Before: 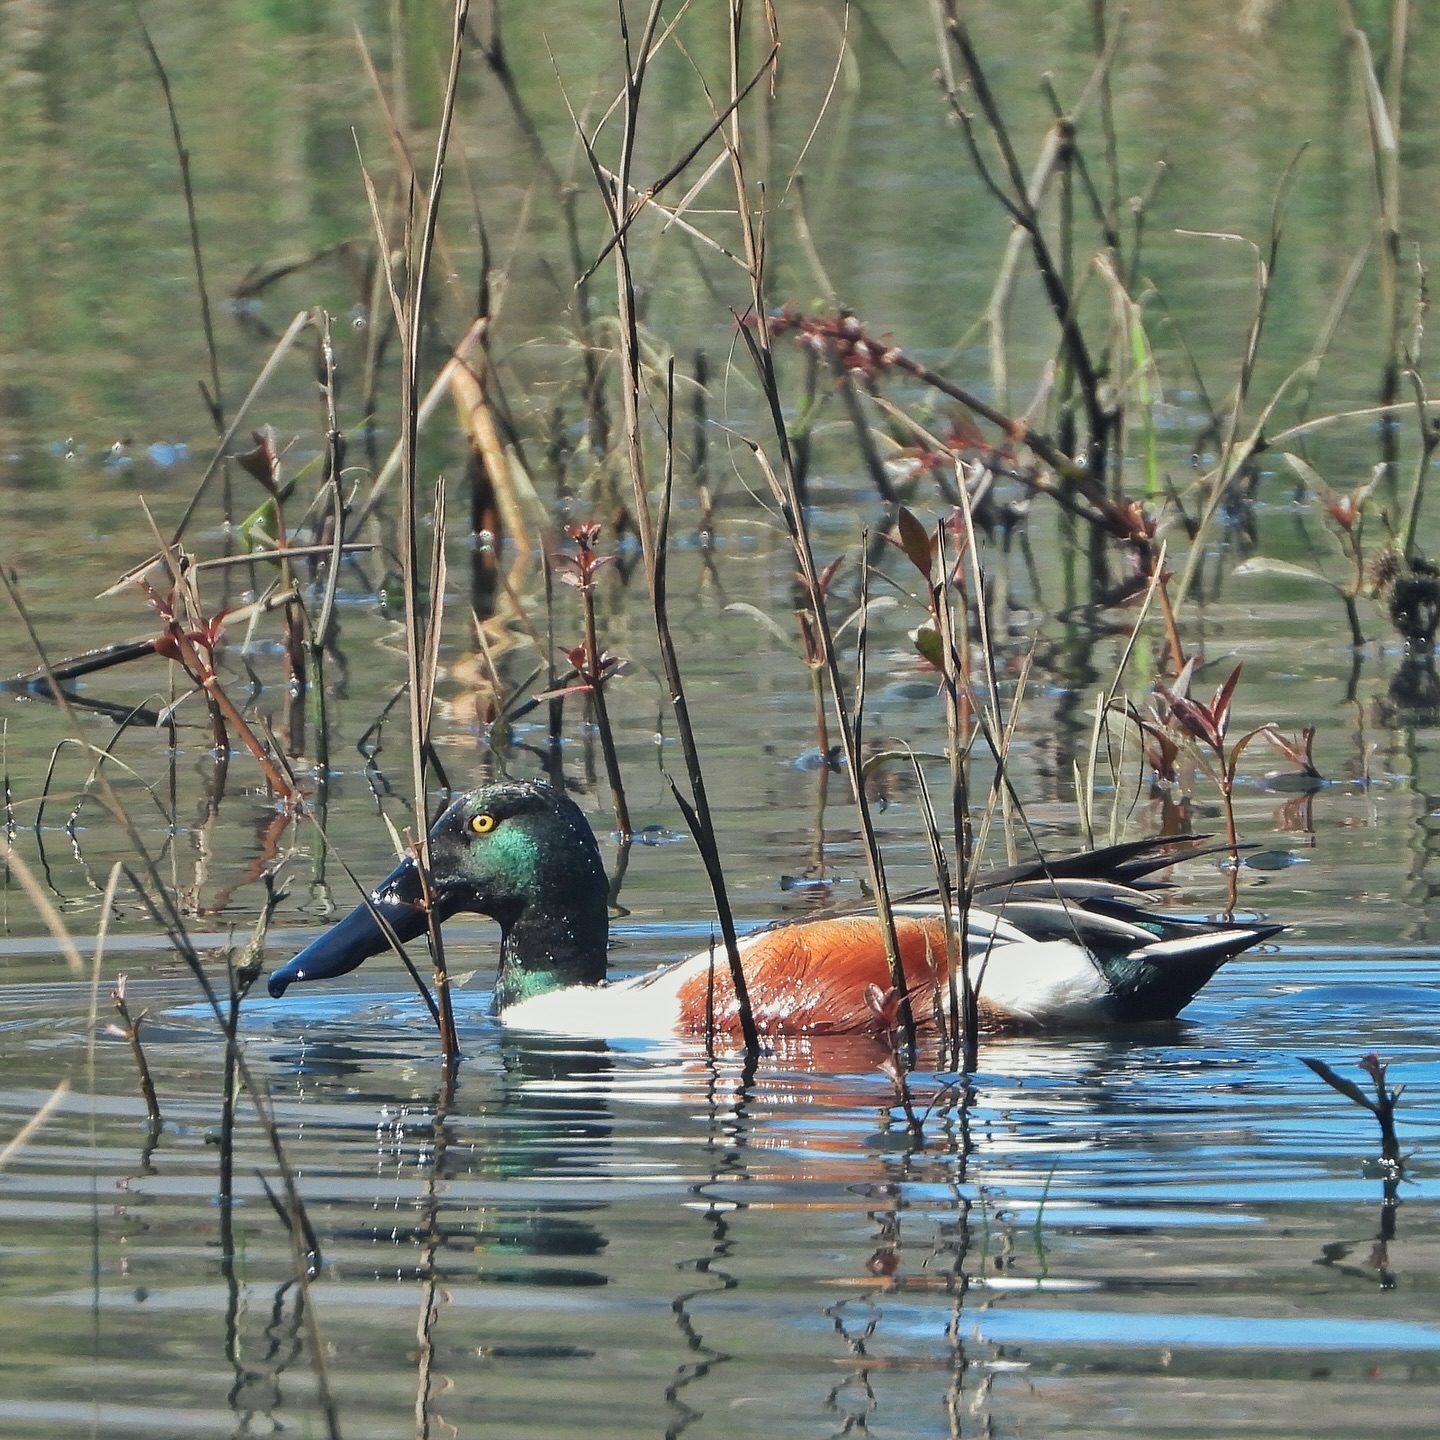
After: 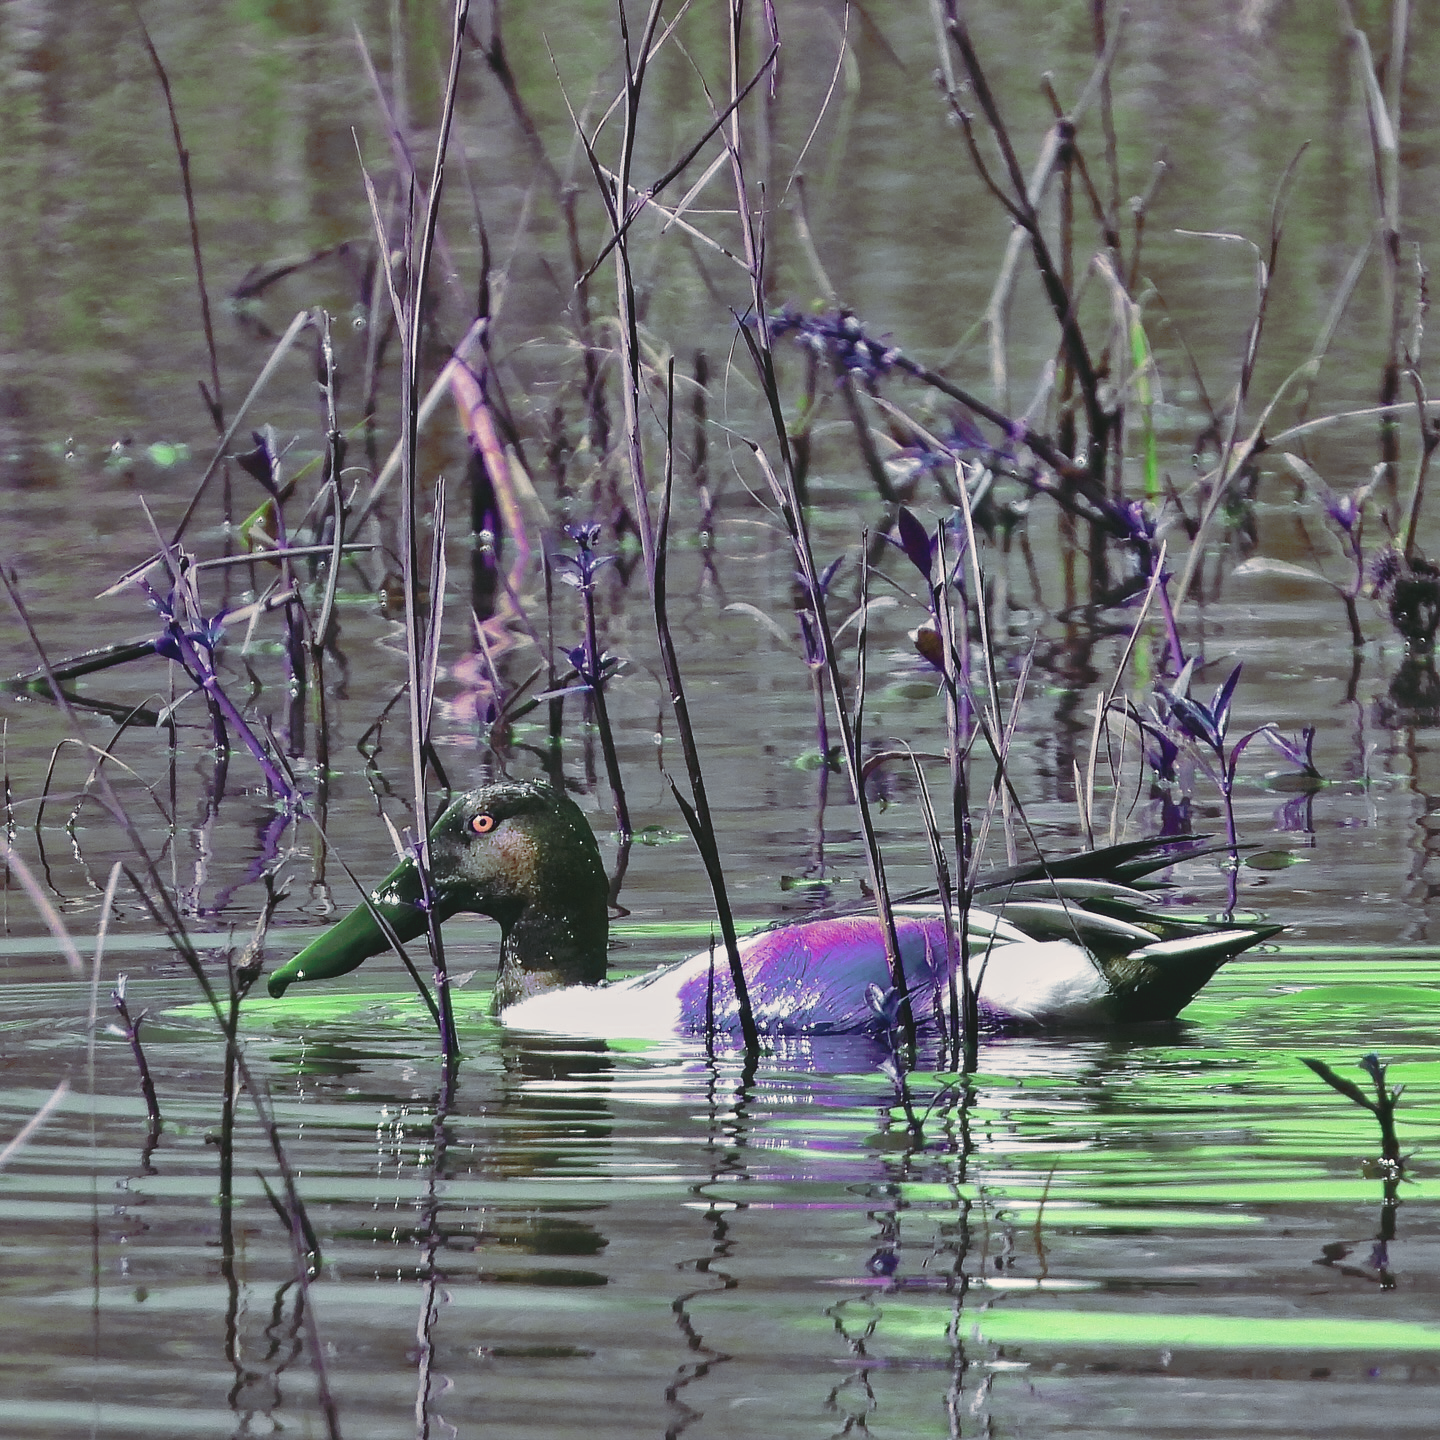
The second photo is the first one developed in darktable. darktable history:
tone curve: curves: ch0 [(0, 0) (0.003, 0.026) (0.011, 0.024) (0.025, 0.022) (0.044, 0.031) (0.069, 0.067) (0.1, 0.094) (0.136, 0.102) (0.177, 0.14) (0.224, 0.189) (0.277, 0.238) (0.335, 0.325) (0.399, 0.379) (0.468, 0.453) (0.543, 0.528) (0.623, 0.609) (0.709, 0.695) (0.801, 0.793) (0.898, 0.898) (1, 1)], preserve colors none
color look up table: target L [87.08, 84.26, 57.29, 77.81, 62.37, 34.13, 79.53, 58.73, 64.85, 36.8, 62.18, 56.64, 45.62, 13.72, 40.86, 20.88, 17.16, 58.46, 58.48, 55.69, 43.98, 70.49, 44.74, 62.82, 73.58, 57.41, 30.63, 48.35, 38.49, 13.53, 87.28, 81.97, 83.4, 62.56, 70.5, 89.43, 62.49, 52.34, 43.87, 70.08, 28.72, 40.3, 15.24, 94.97, 91.53, 78.18, 83.01, 61.46, 27.39], target a [-19.3, 1.798, 52.08, -47.17, 18.92, 60.2, -3.223, -54.71, 5.942, 50.86, -23.35, -18.54, -41.66, 36.17, -4.077, 31.07, 0.572, 55.88, 22.26, 32.99, 63.7, -25.51, 71.28, -20.11, -37.19, -36.36, 46.8, -26.96, -20.11, 27.72, -5.395, -24.41, -20.39, -34.77, -28.96, -32.18, -35.08, -2.865, -13.93, -32.12, -19.74, -21.21, -1.141, -6.657, -39.21, -10.42, -62.19, -19.74, -0.889], target b [32.72, 80.09, 49.18, 73.46, -29.73, -55.81, 22.12, 46.78, -15.26, 0.221, 58.28, 22.3, 26.74, -44.06, 36.78, 3.316, 22.37, 4.195, -49.82, -35.01, 19.36, -7.423, -56.86, -37.25, -14.52, -10.91, -31.32, -11.99, -8.554, -33.15, -4.982, -6.57, -2.433, -10.18, -8.259, -9.124, -10.93, -4.988, -1.877, -7.798, -4.979, -4.431, -0.342, 18.59, 52.46, 60.58, 67.74, 37.58, 20.81], num patches 49
